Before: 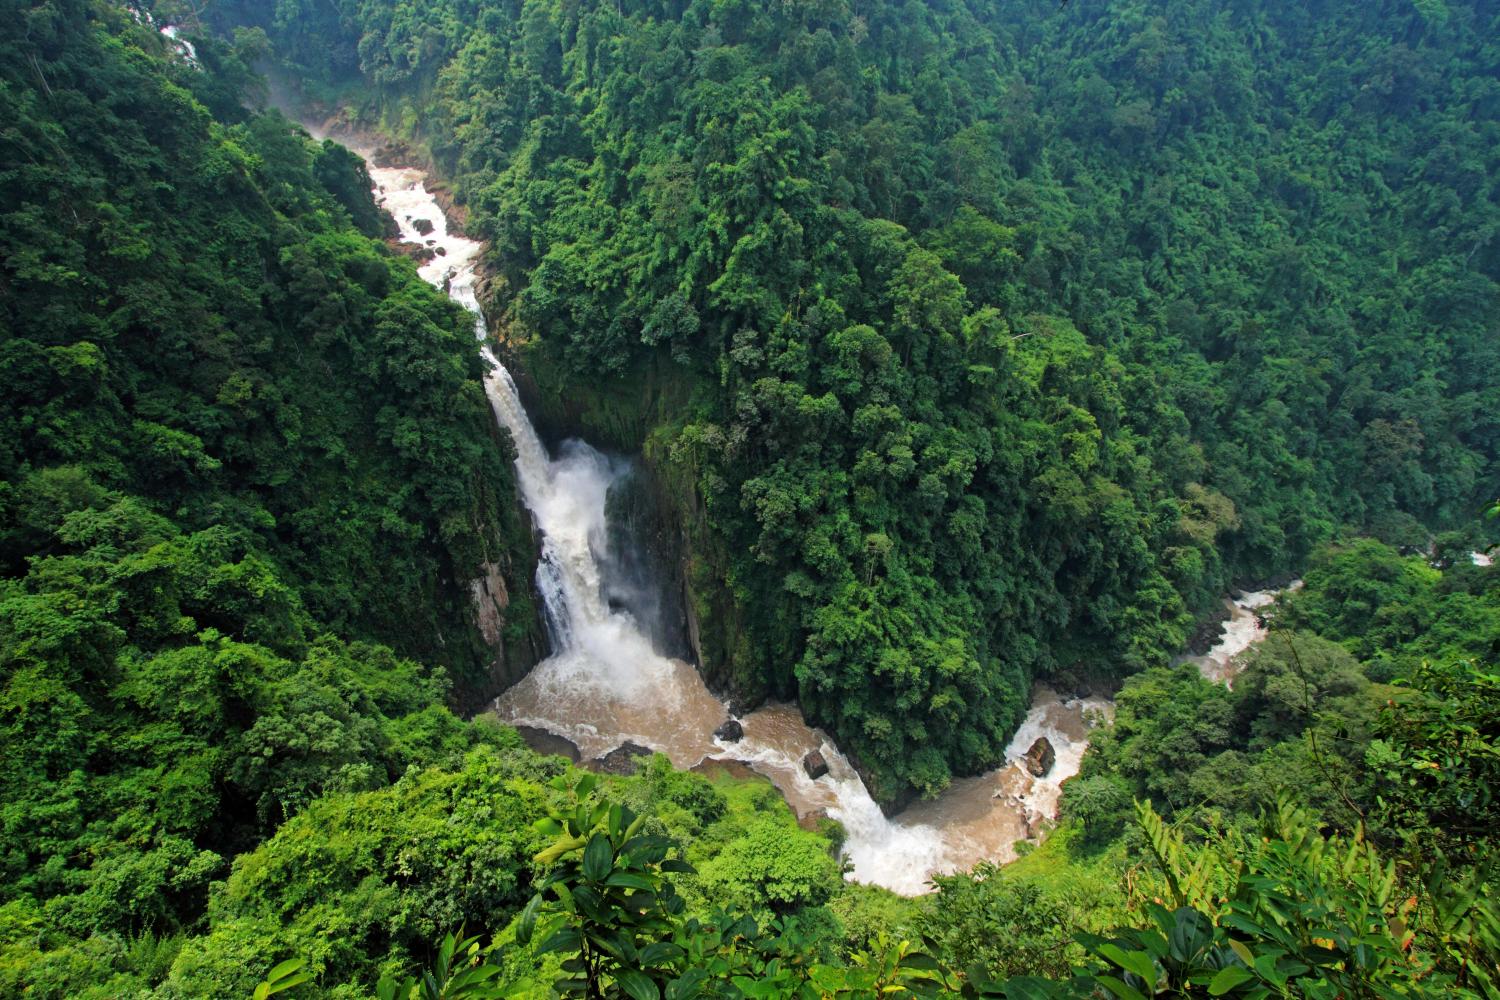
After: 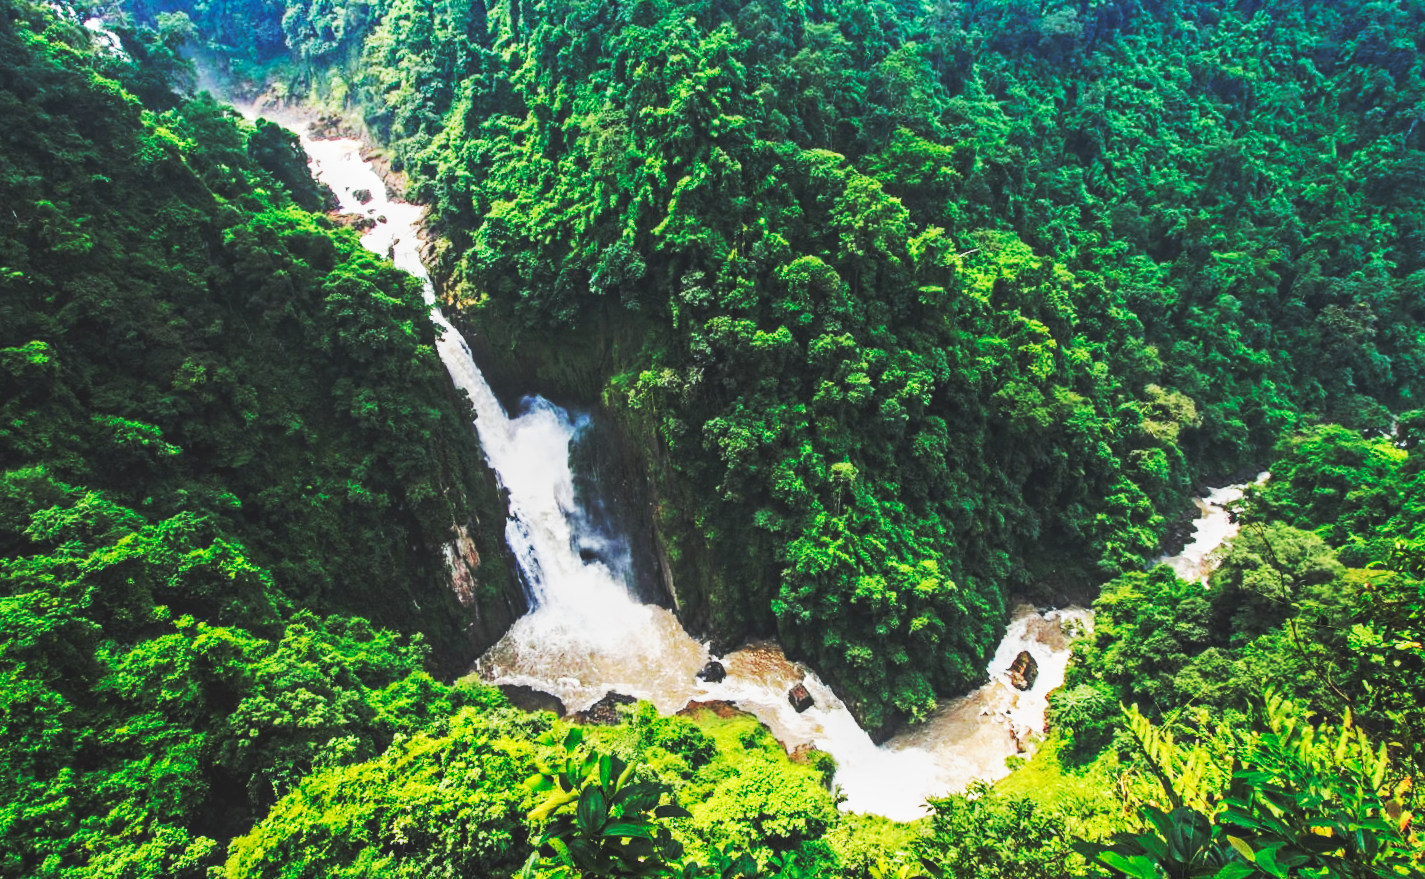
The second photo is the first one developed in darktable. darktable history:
base curve: curves: ch0 [(0, 0.015) (0.085, 0.116) (0.134, 0.298) (0.19, 0.545) (0.296, 0.764) (0.599, 0.982) (1, 1)], preserve colors none
rotate and perspective: rotation -5°, crop left 0.05, crop right 0.952, crop top 0.11, crop bottom 0.89
local contrast: detail 130%
contrast brightness saturation: contrast -0.08, brightness -0.04, saturation -0.11
